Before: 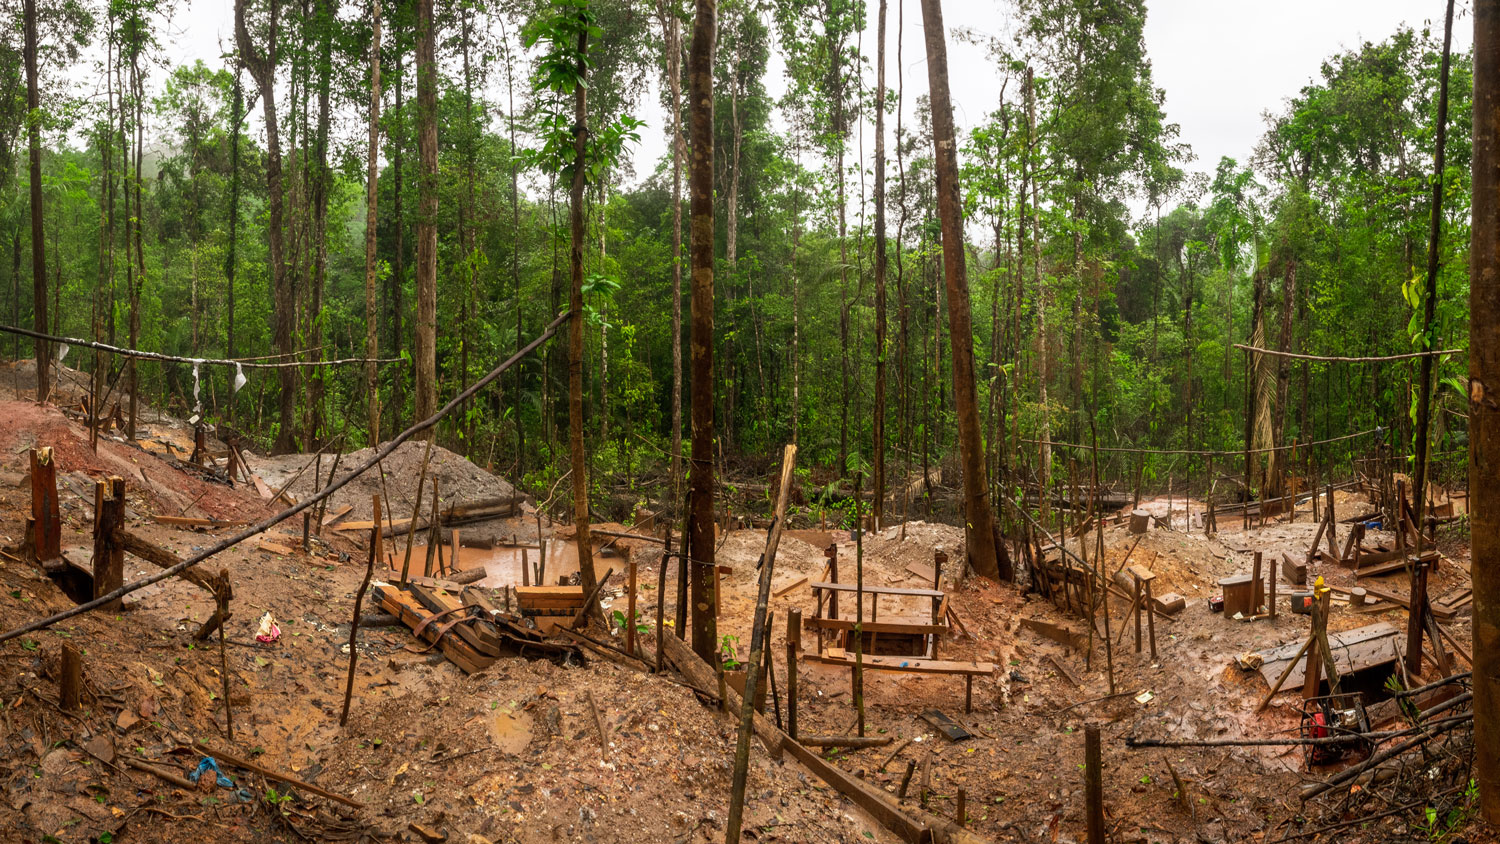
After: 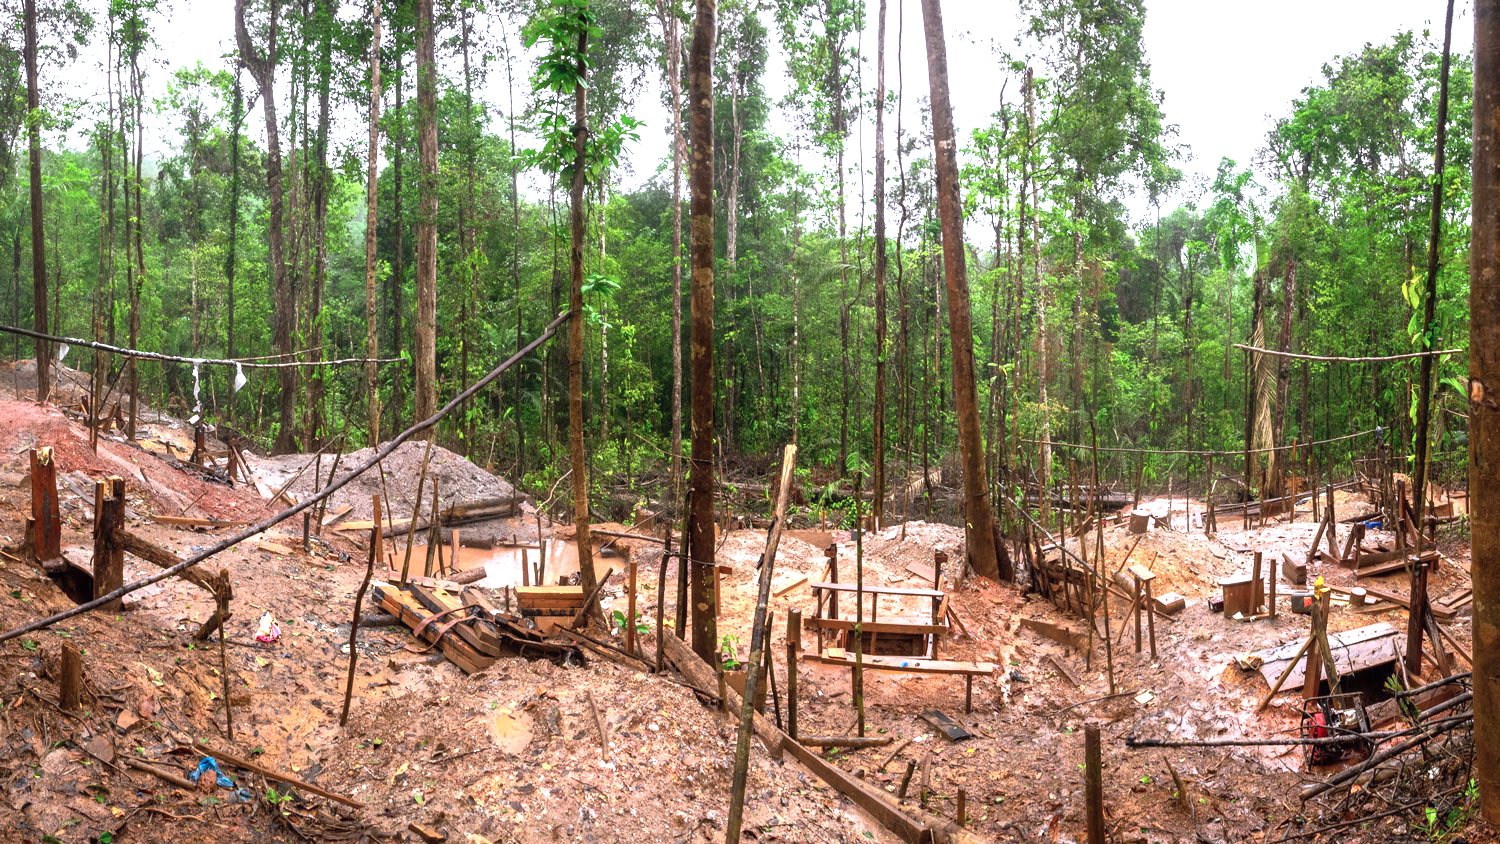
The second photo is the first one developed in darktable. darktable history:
exposure: black level correction 0, exposure 1.098 EV, compensate highlight preservation false
color calibration: gray › normalize channels true, illuminant as shot in camera, x 0.379, y 0.395, temperature 4129.03 K, gamut compression 0.005
